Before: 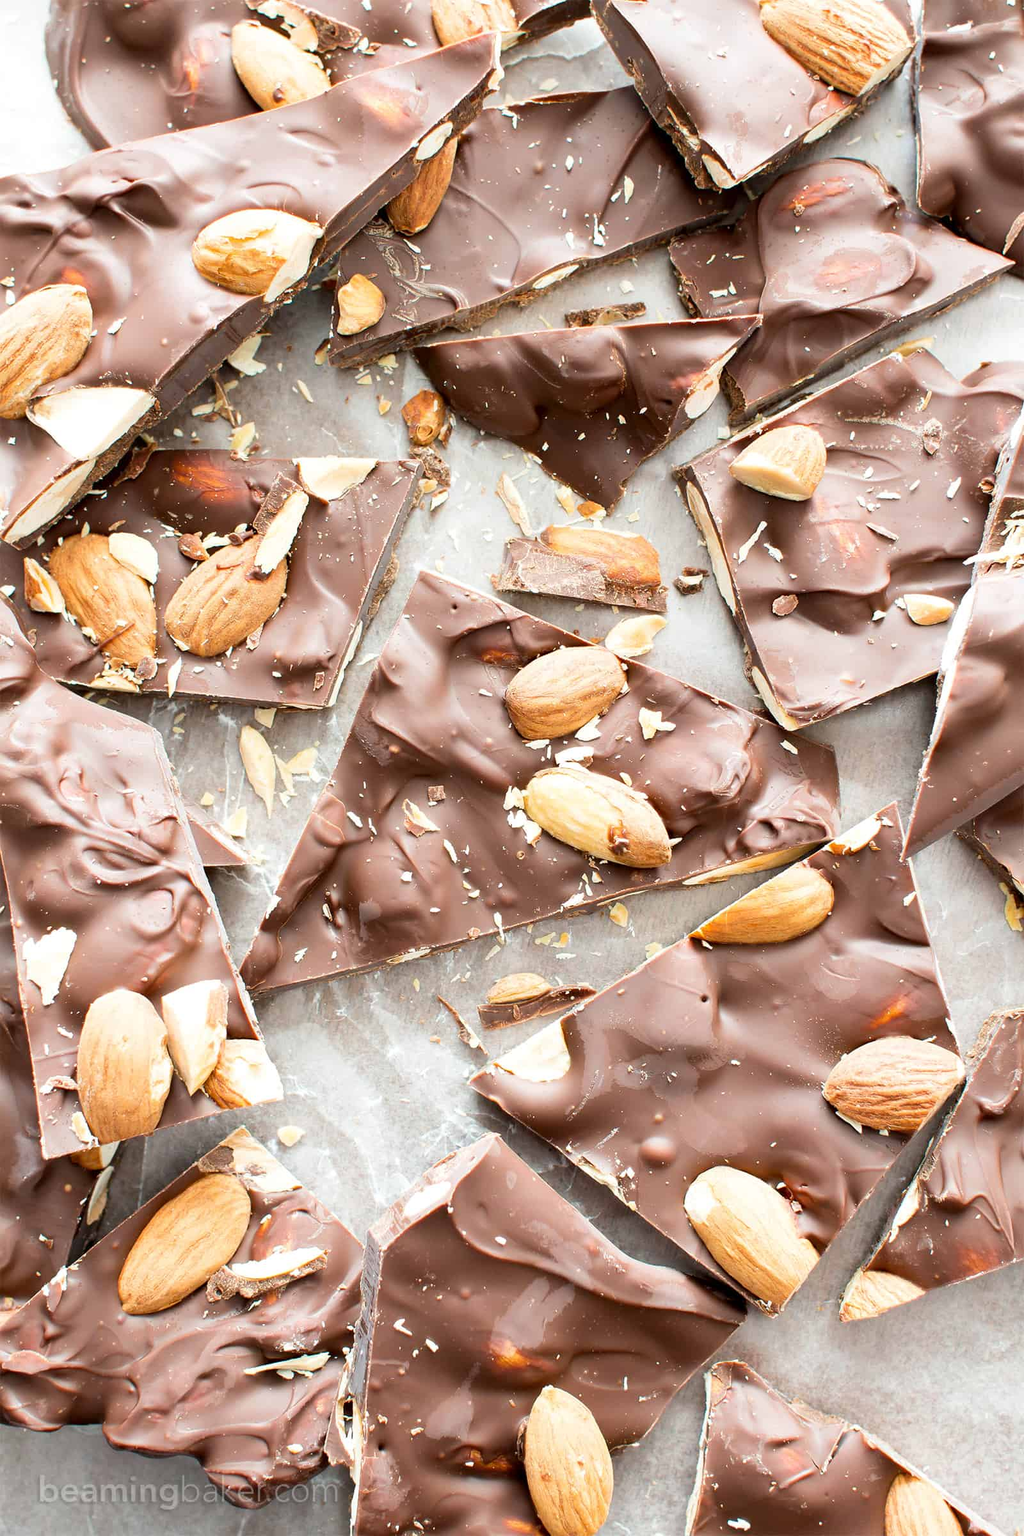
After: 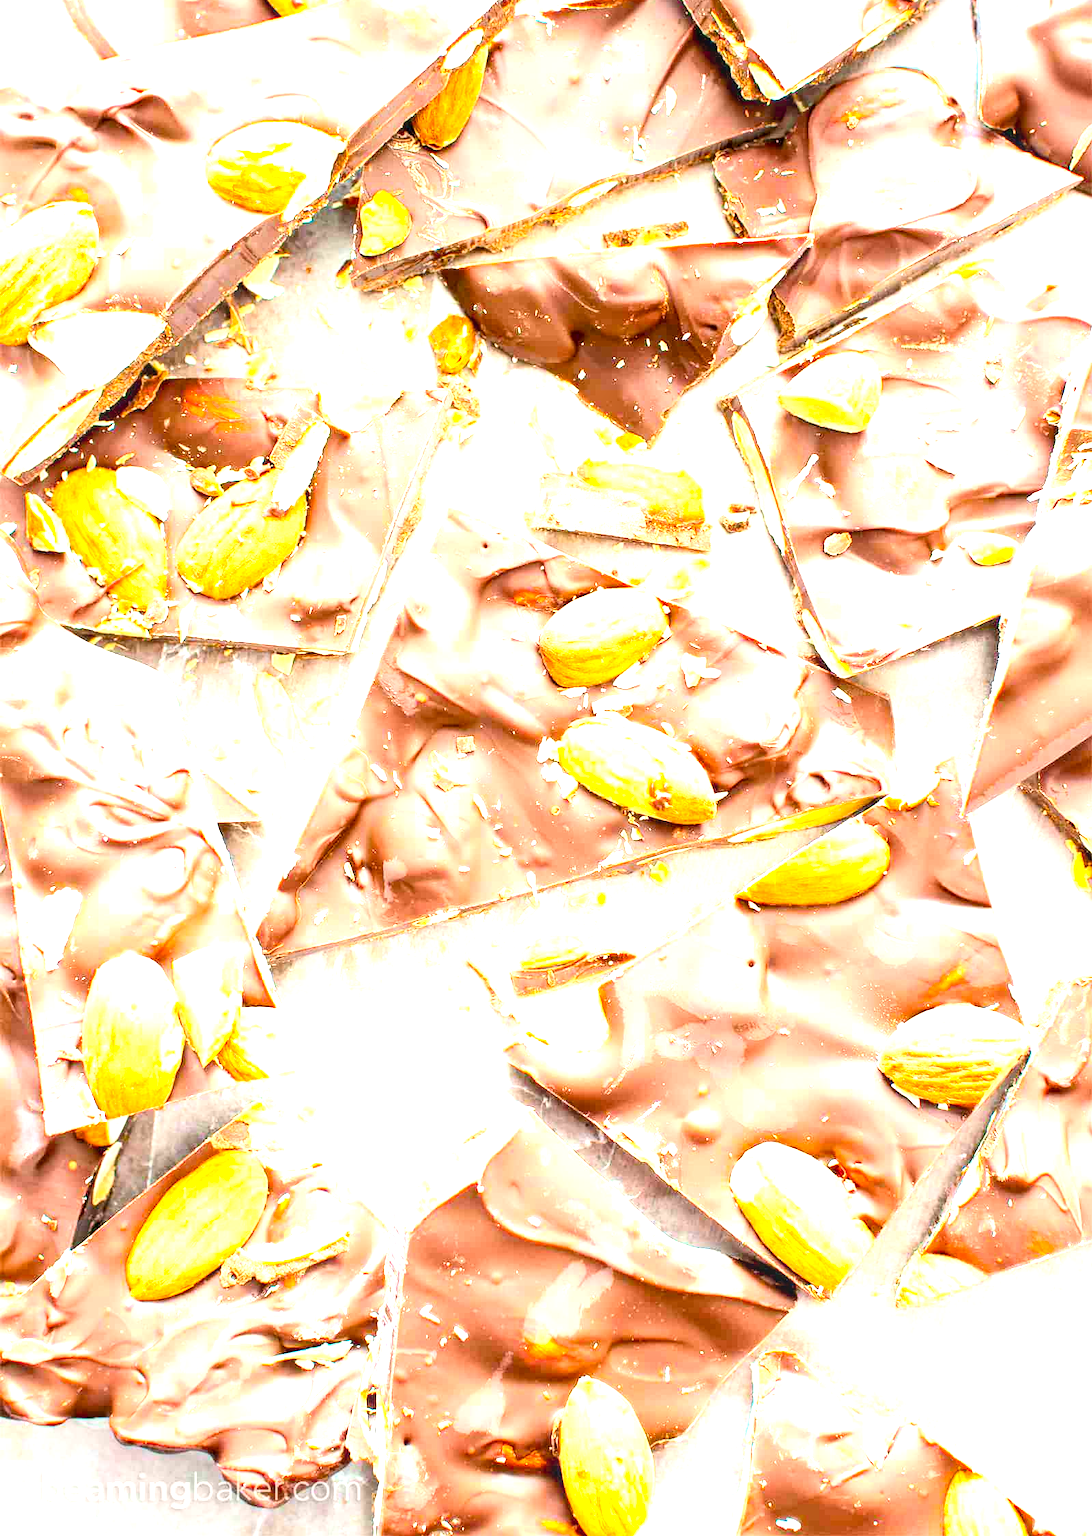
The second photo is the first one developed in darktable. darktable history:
color balance rgb: perceptual saturation grading › global saturation 20%, global vibrance 20%
contrast brightness saturation: contrast 0.2, brightness 0.16, saturation 0.22
local contrast: detail 130%
exposure: exposure 2 EV, compensate exposure bias true, compensate highlight preservation false
crop and rotate: top 6.25%
